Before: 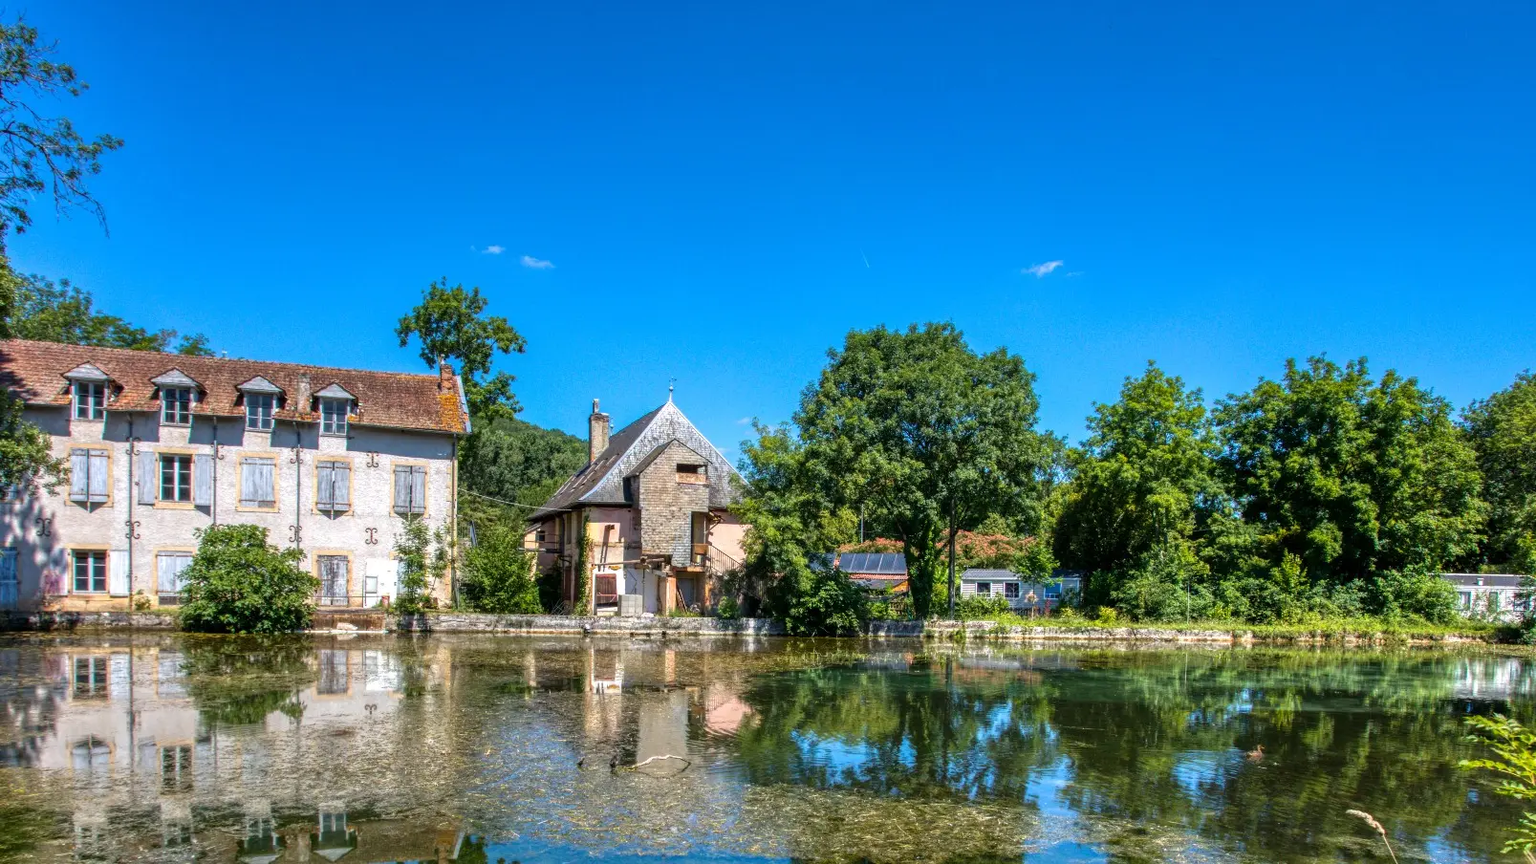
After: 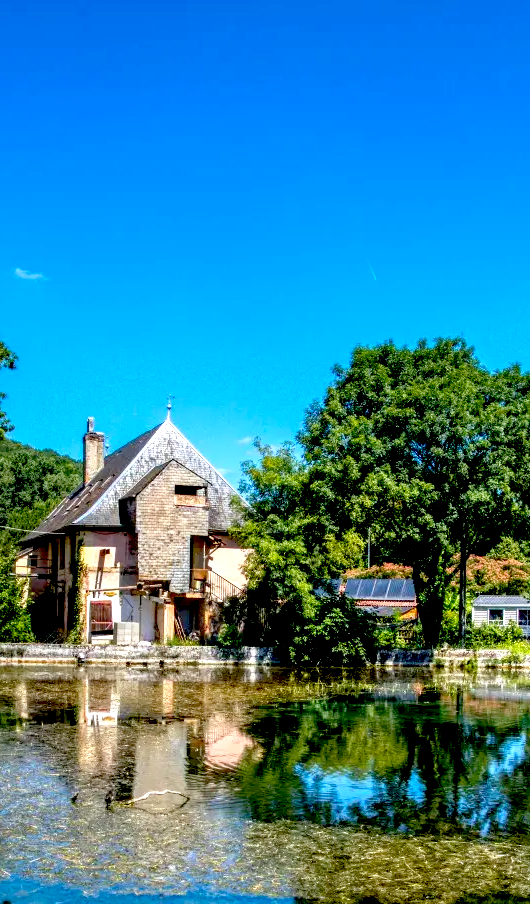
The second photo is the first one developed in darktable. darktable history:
crop: left 33.223%, right 33.777%
exposure: black level correction 0.039, exposure 0.498 EV, compensate exposure bias true, compensate highlight preservation false
